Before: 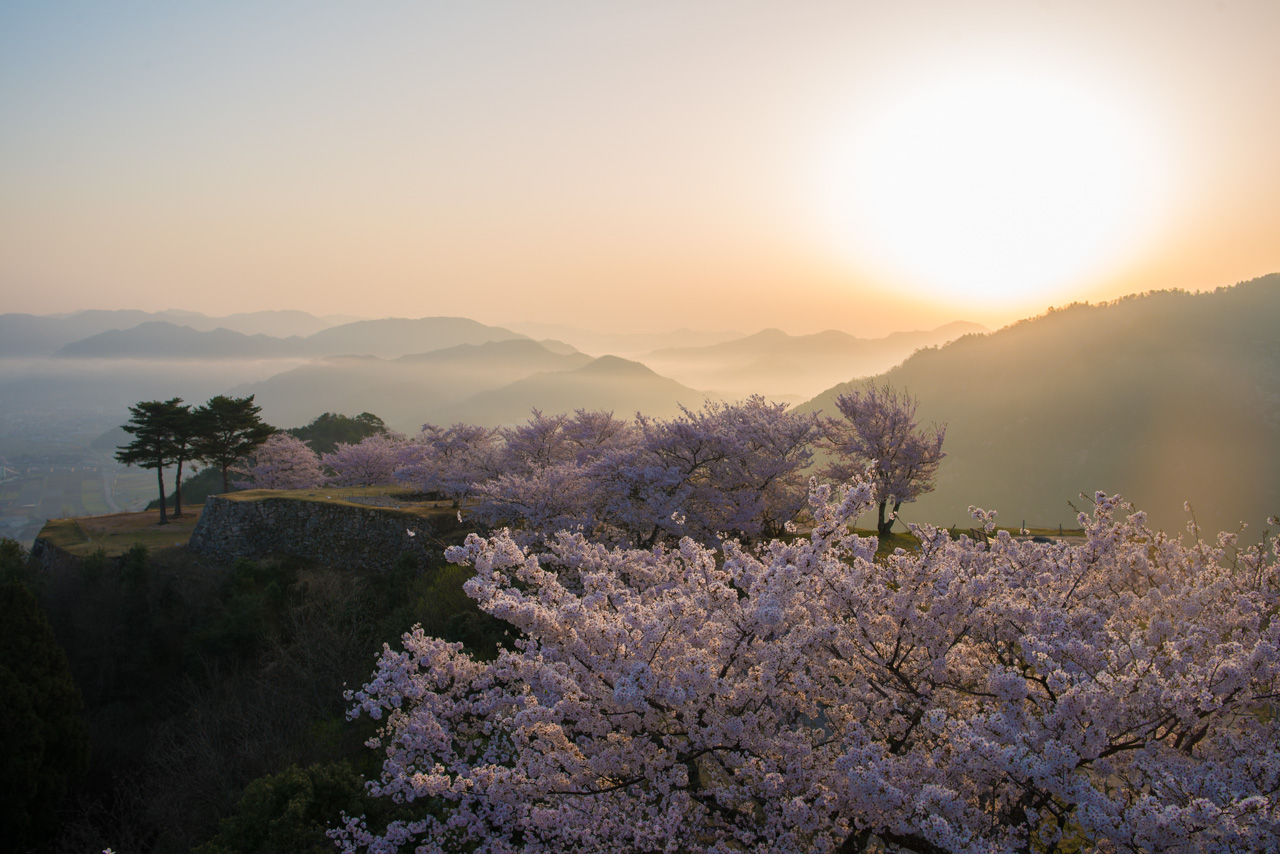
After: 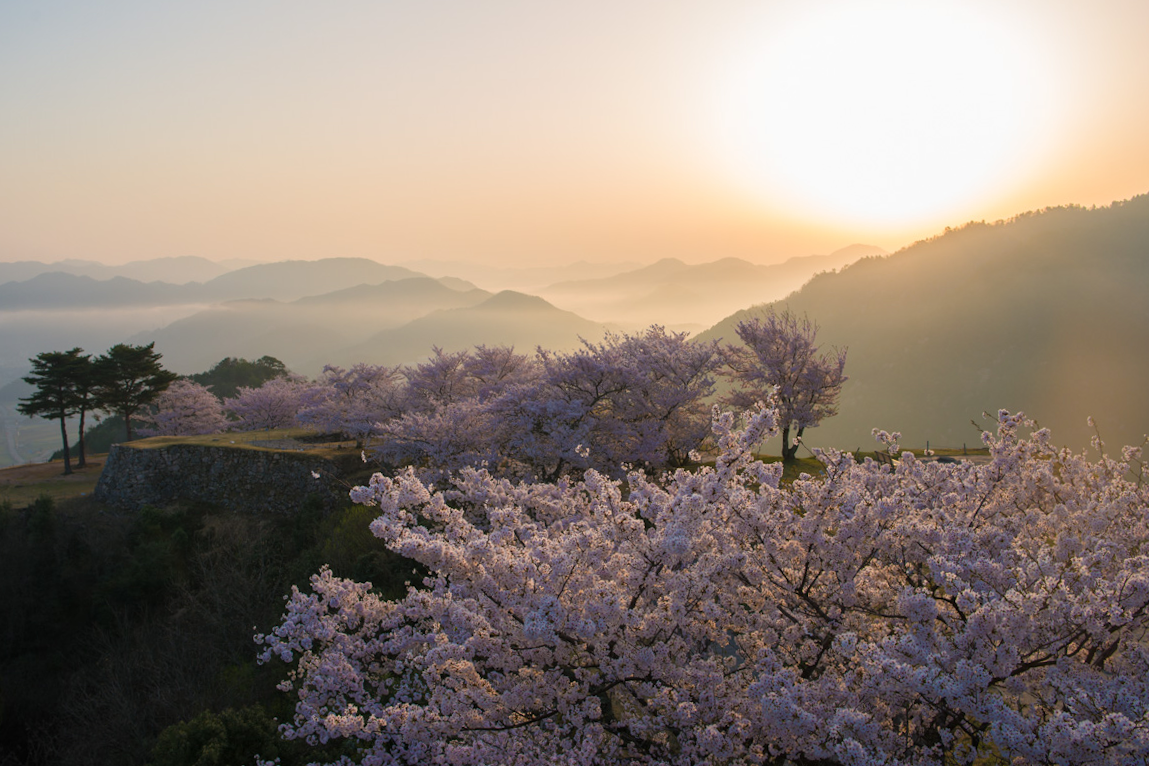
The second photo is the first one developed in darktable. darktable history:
crop and rotate: angle 1.96°, left 5.673%, top 5.673%
tone equalizer: on, module defaults
